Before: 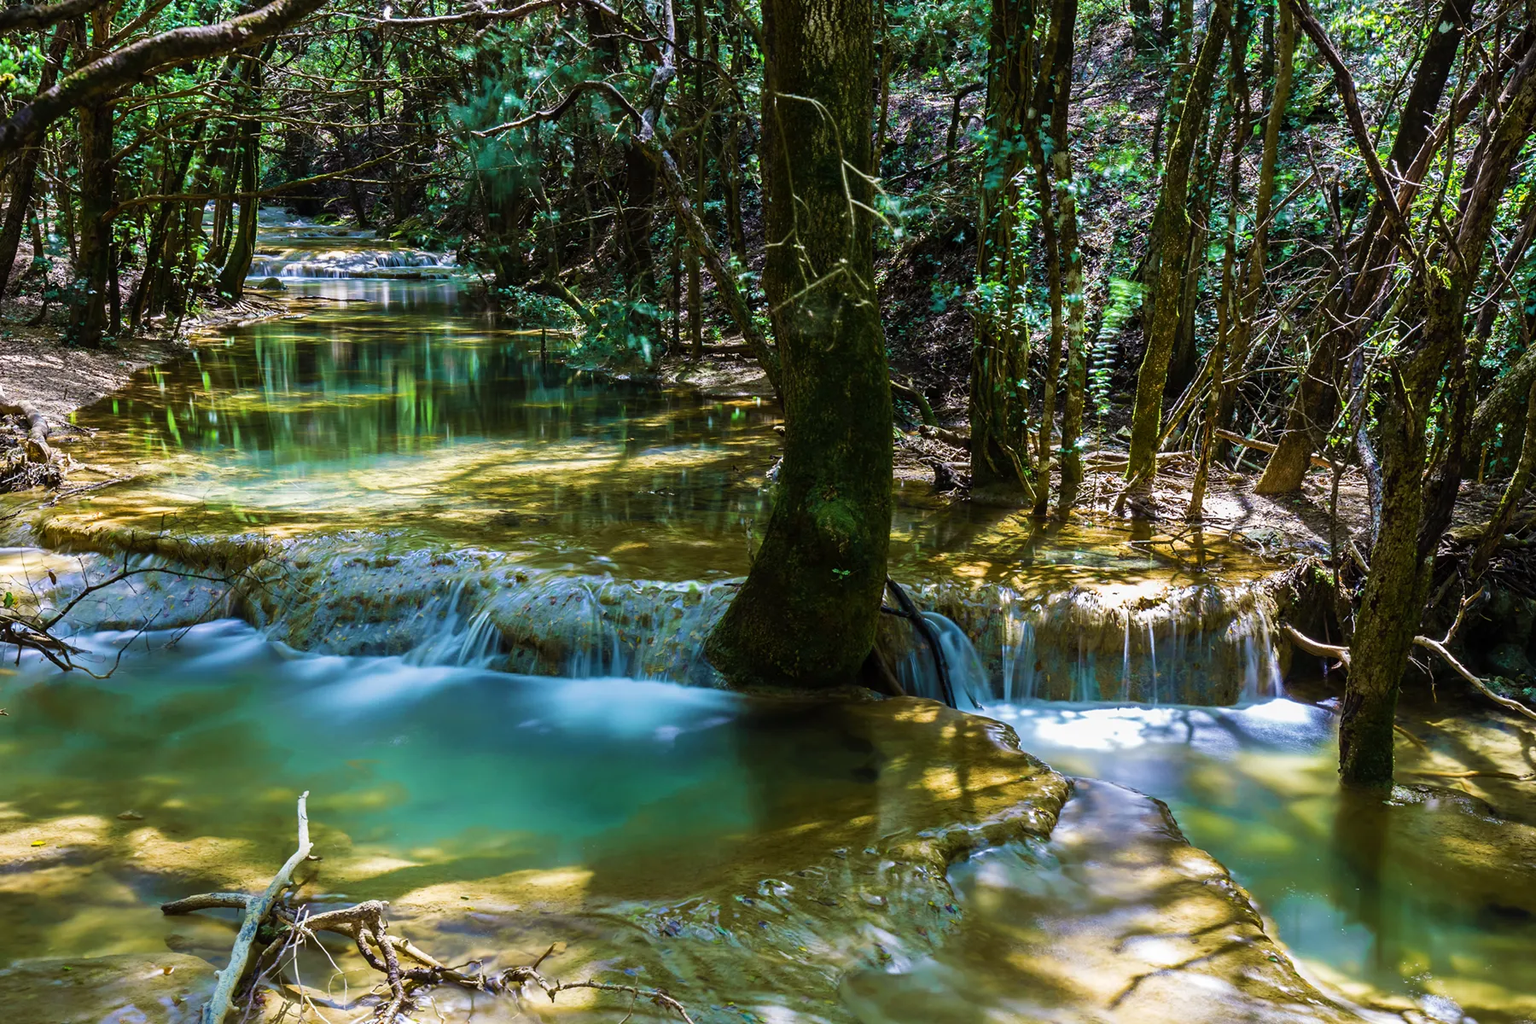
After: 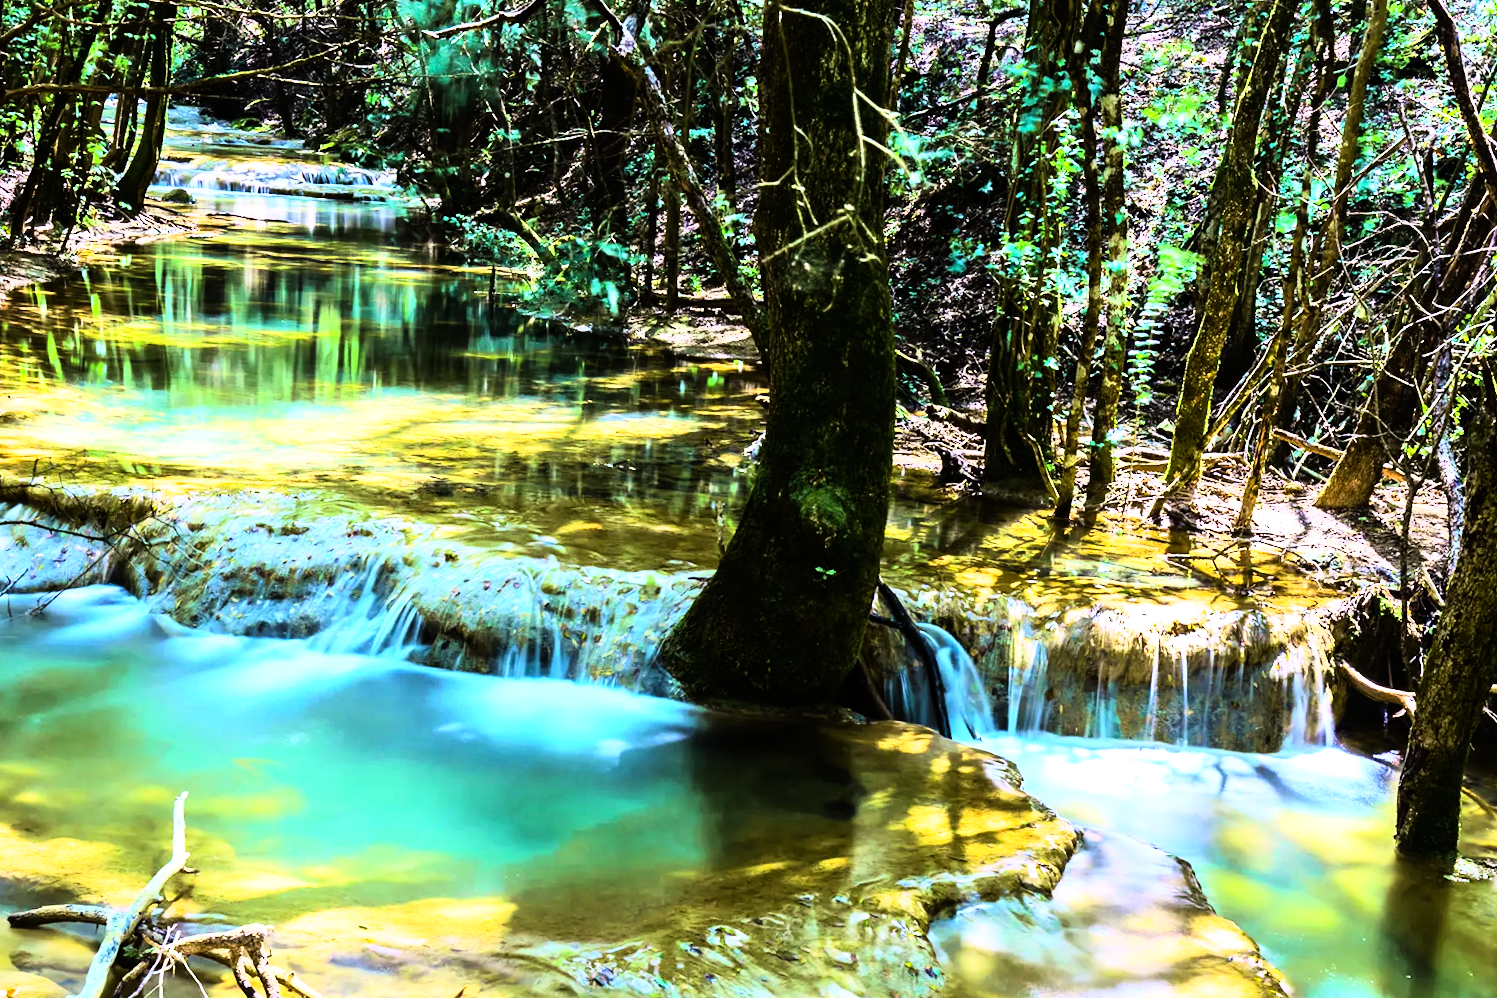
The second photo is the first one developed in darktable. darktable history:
rgb curve: curves: ch0 [(0, 0) (0.21, 0.15) (0.24, 0.21) (0.5, 0.75) (0.75, 0.96) (0.89, 0.99) (1, 1)]; ch1 [(0, 0.02) (0.21, 0.13) (0.25, 0.2) (0.5, 0.67) (0.75, 0.9) (0.89, 0.97) (1, 1)]; ch2 [(0, 0.02) (0.21, 0.13) (0.25, 0.2) (0.5, 0.67) (0.75, 0.9) (0.89, 0.97) (1, 1)], compensate middle gray true
contrast brightness saturation: contrast 0.04, saturation 0.07
exposure: exposure 0.6 EV, compensate highlight preservation false
white balance: red 1.009, blue 1.027
crop and rotate: angle -3.27°, left 5.211%, top 5.211%, right 4.607%, bottom 4.607%
